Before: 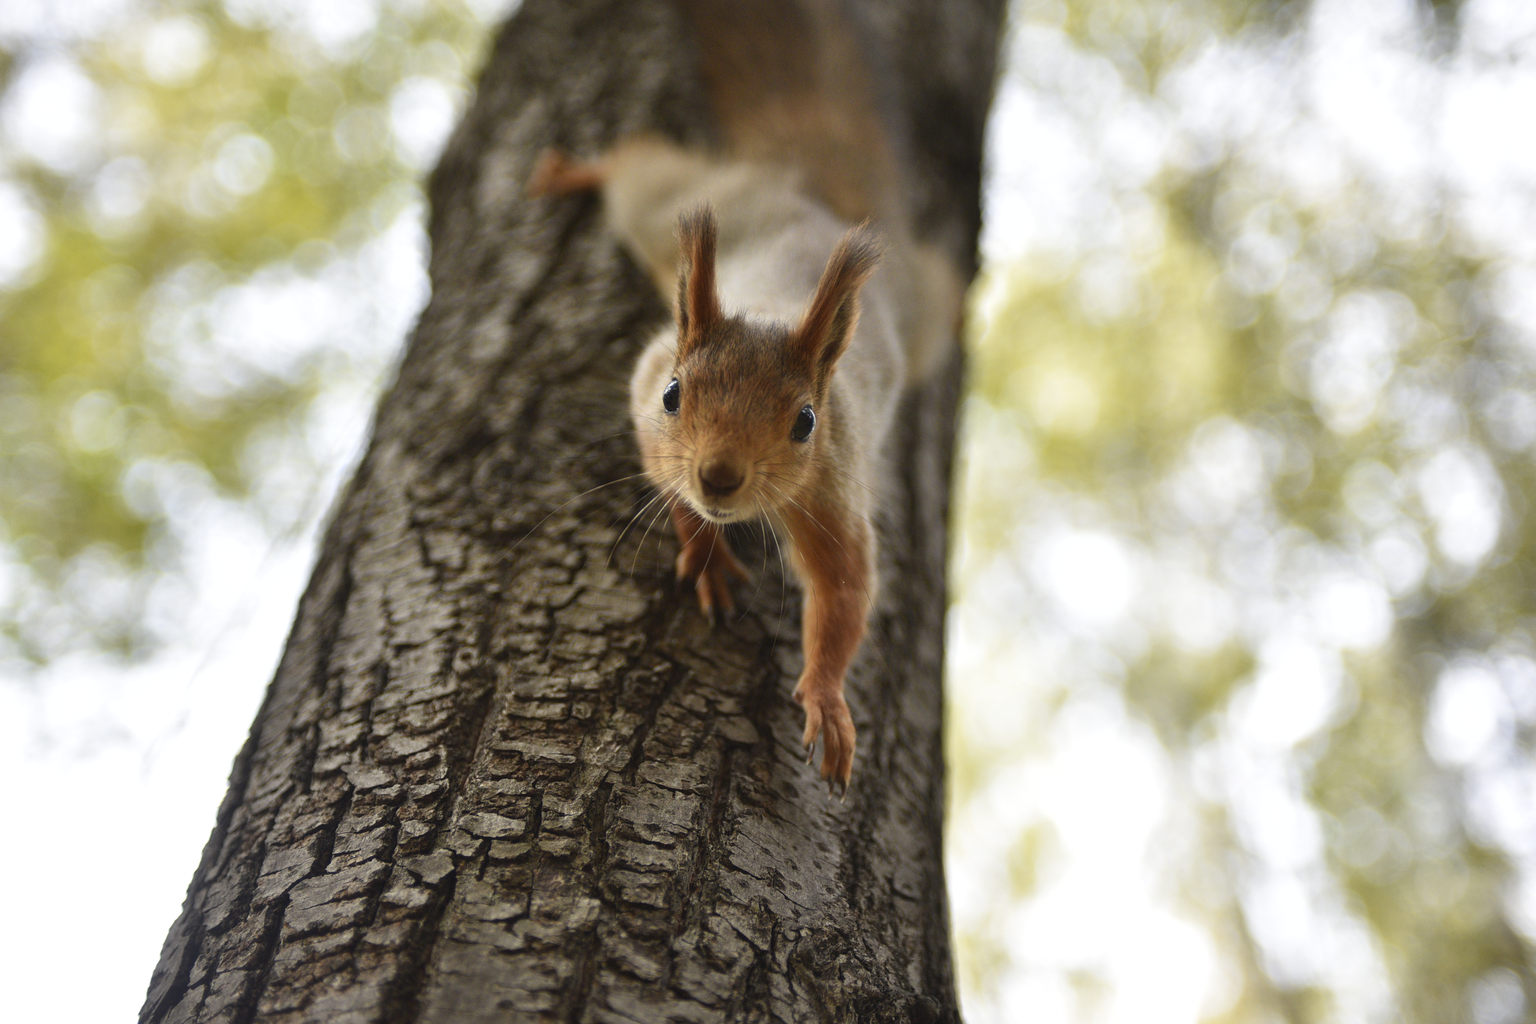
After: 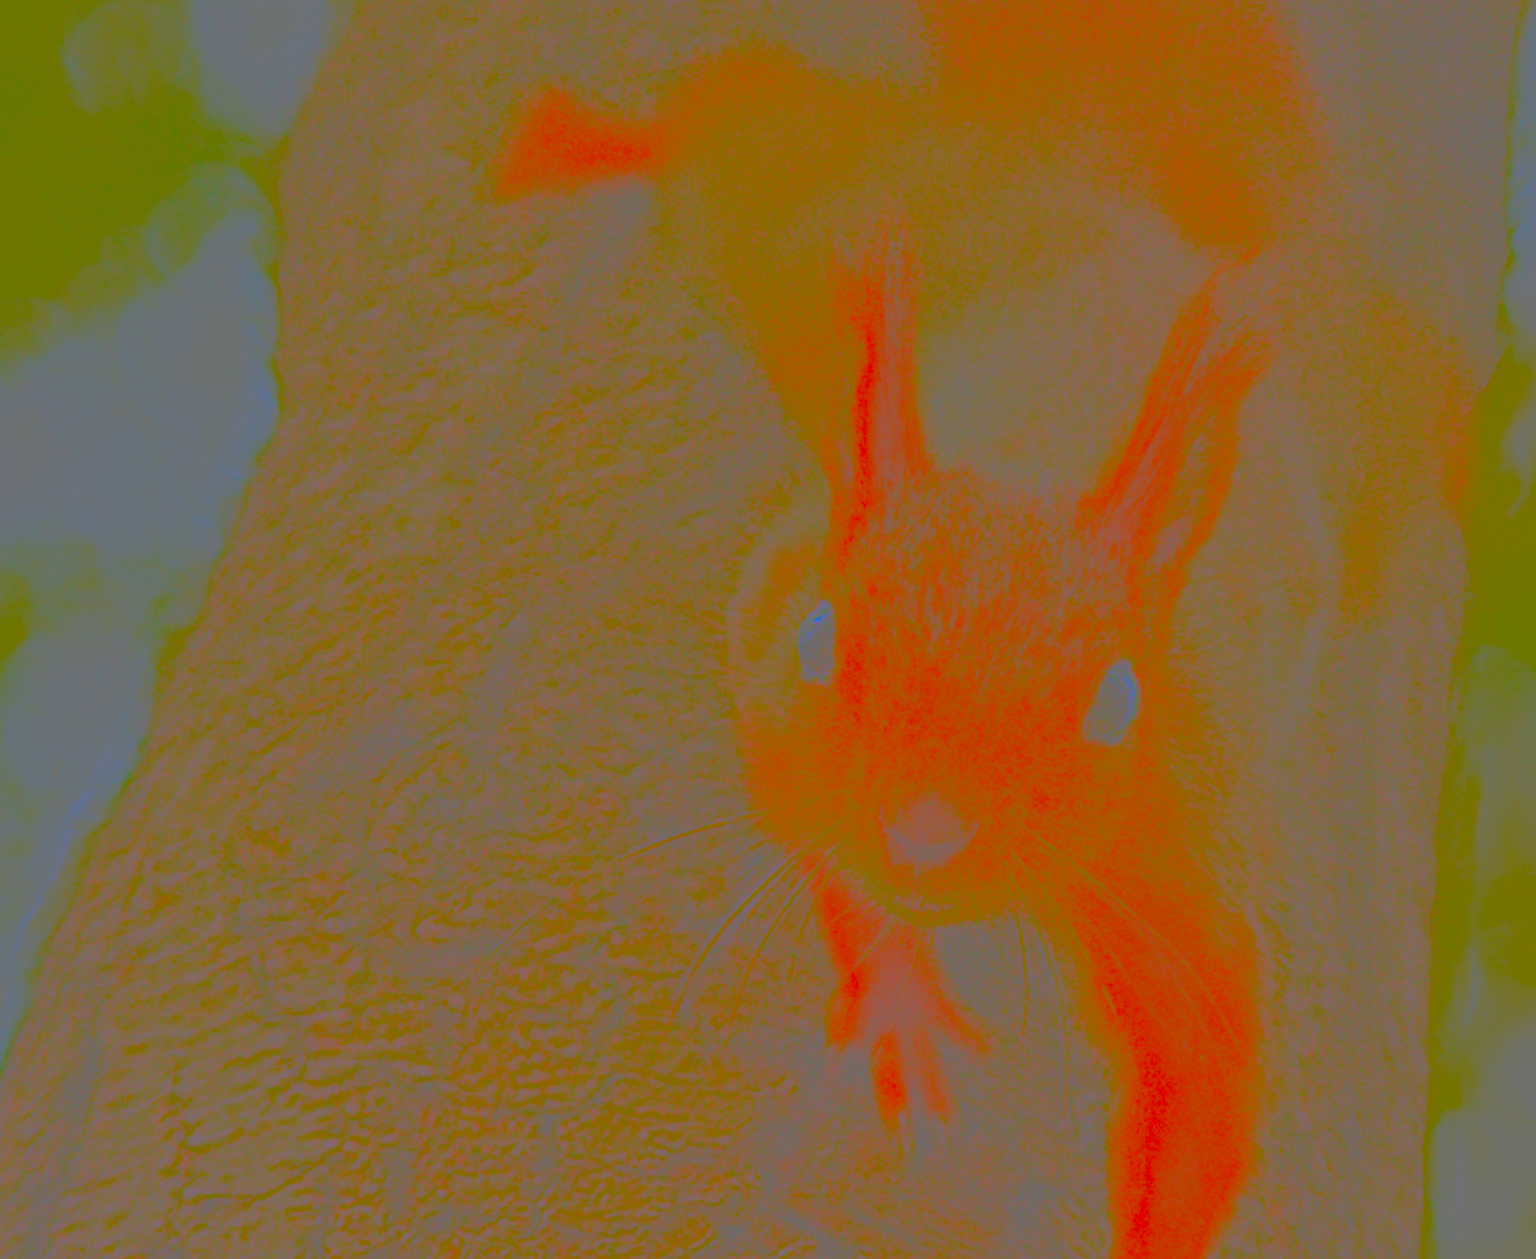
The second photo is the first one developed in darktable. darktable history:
shadows and highlights: soften with gaussian
levels: levels [0.062, 0.494, 0.925]
contrast brightness saturation: contrast -0.986, brightness -0.159, saturation 0.762
crop: left 20.012%, top 10.766%, right 35.329%, bottom 34.291%
exposure: exposure -0.003 EV, compensate highlight preservation false
tone curve: curves: ch0 [(0, 0) (0.004, 0.001) (0.133, 0.112) (0.325, 0.362) (0.832, 0.893) (1, 1)], color space Lab, linked channels, preserve colors none
base curve: curves: ch0 [(0, 0) (0.028, 0.03) (0.121, 0.232) (0.46, 0.748) (0.859, 0.968) (1, 1)]
sharpen: amount 0.55
